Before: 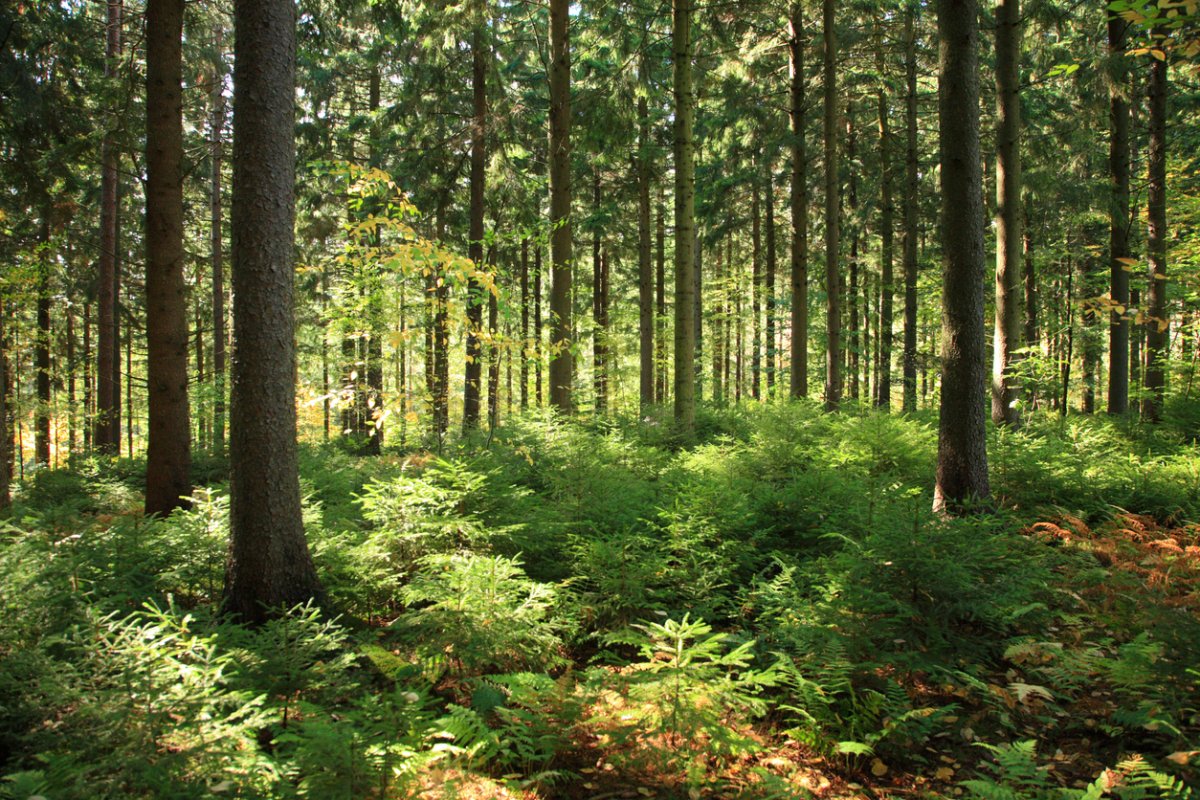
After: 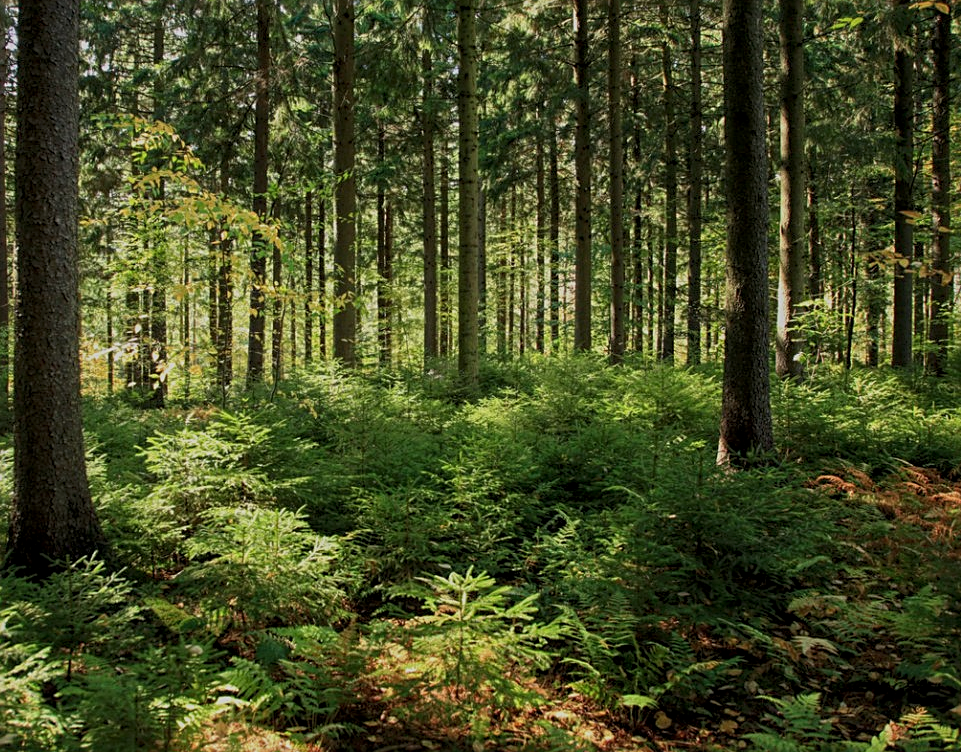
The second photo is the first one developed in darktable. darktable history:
tone equalizer: edges refinement/feathering 500, mask exposure compensation -1.57 EV, preserve details no
exposure: black level correction 0, exposure -0.76 EV, compensate exposure bias true, compensate highlight preservation false
local contrast: highlights 91%, shadows 87%, detail 160%, midtone range 0.2
crop and rotate: left 18.067%, top 5.919%, right 1.78%
sharpen: on, module defaults
